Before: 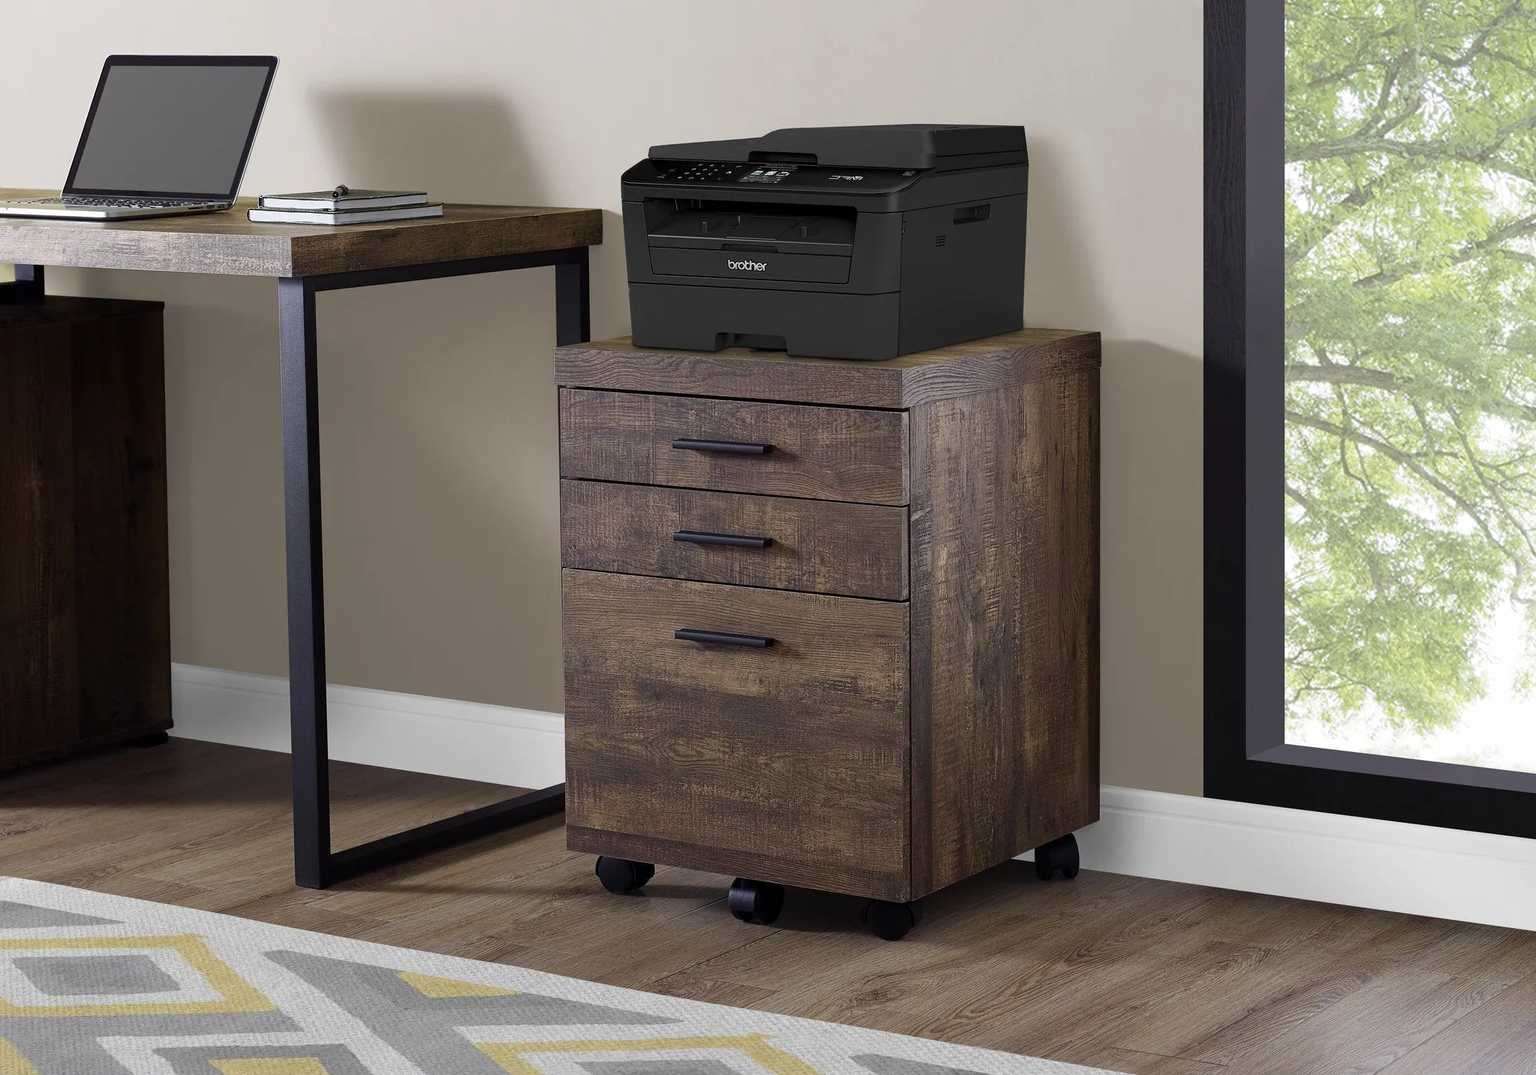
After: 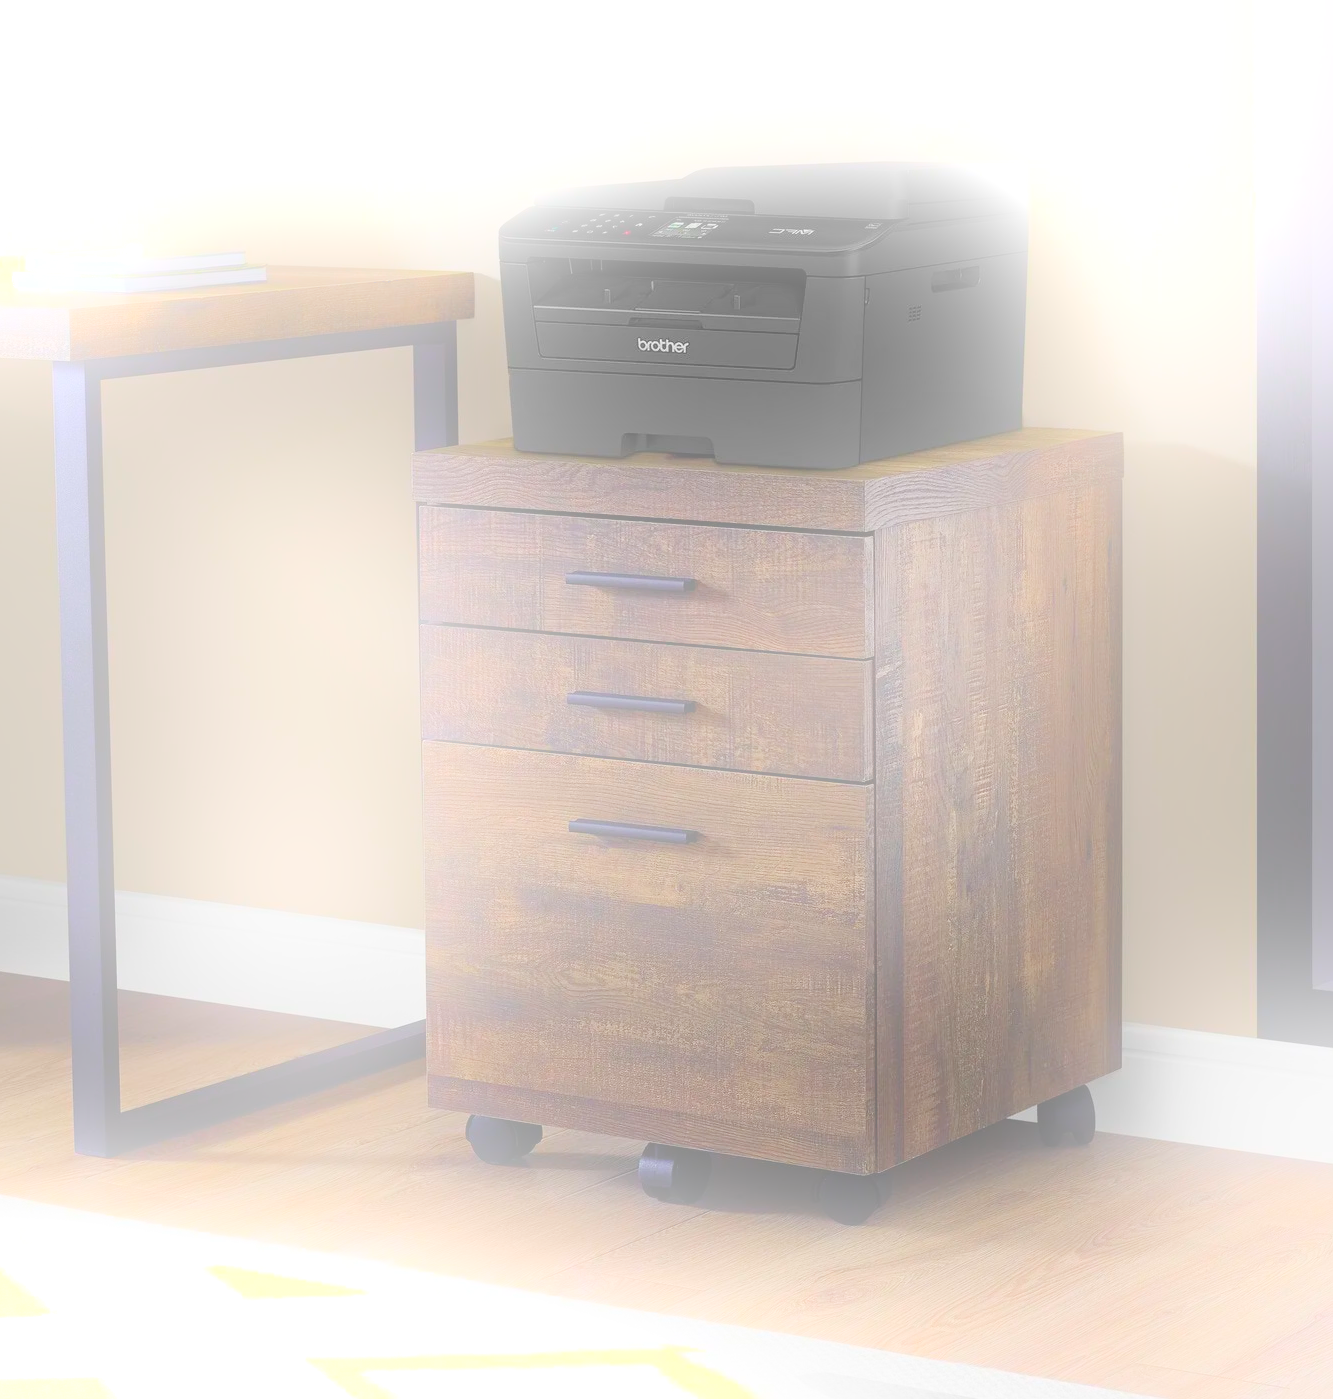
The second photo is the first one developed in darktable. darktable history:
crop and rotate: left 15.546%, right 17.787%
bloom: size 25%, threshold 5%, strength 90%
tone equalizer: on, module defaults
